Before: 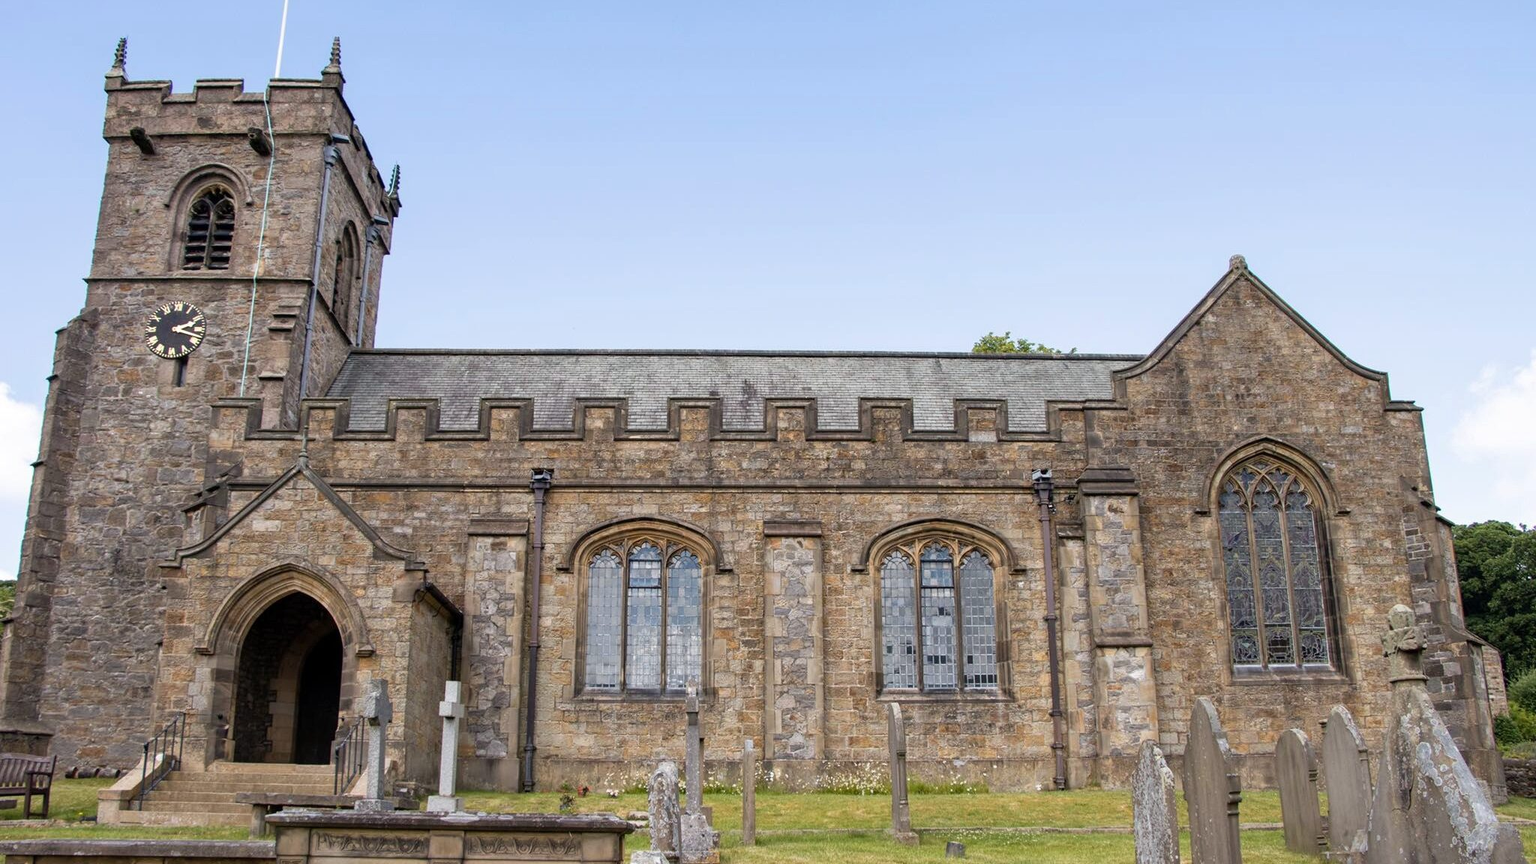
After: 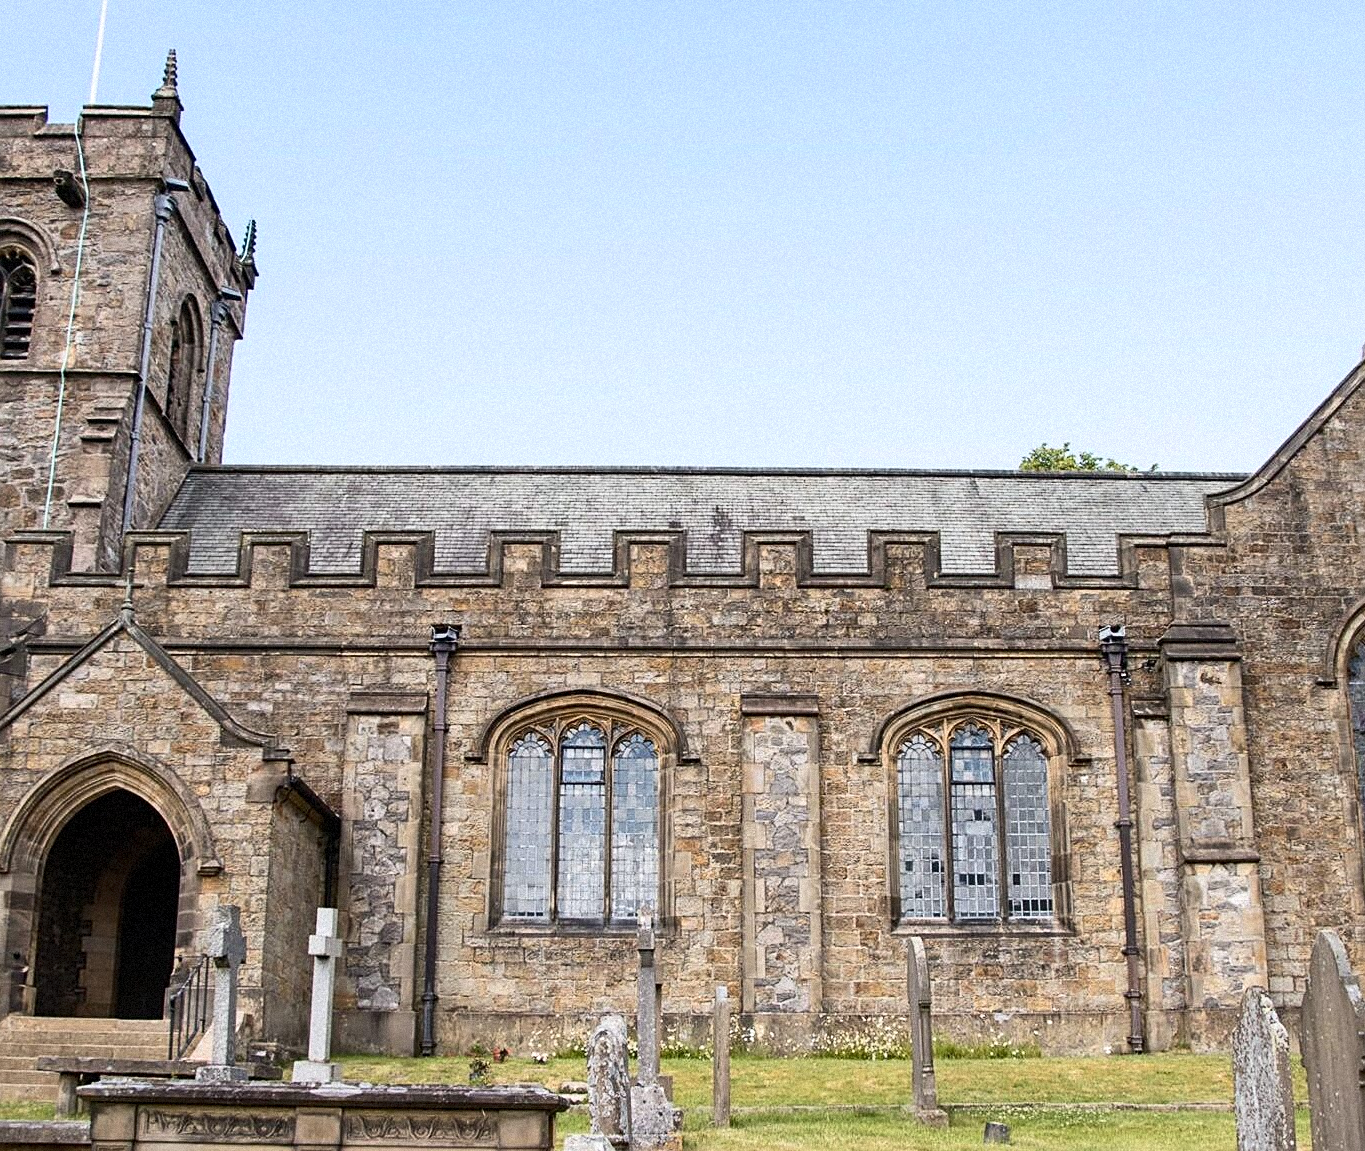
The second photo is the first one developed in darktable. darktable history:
crop and rotate: left 13.537%, right 19.796%
grain: mid-tones bias 0%
contrast brightness saturation: contrast 0.24, brightness 0.09
sharpen: on, module defaults
